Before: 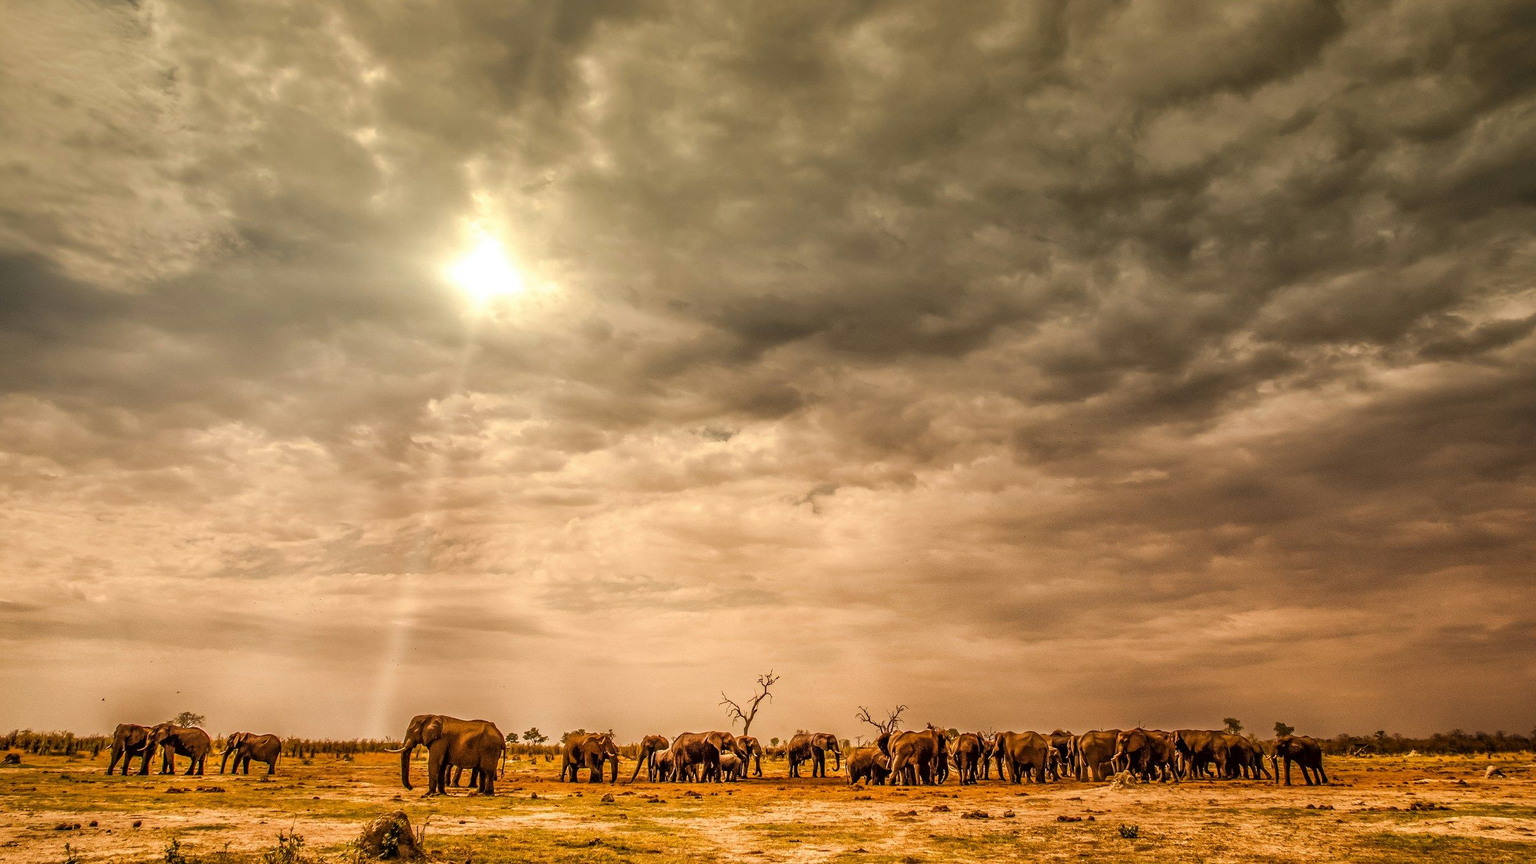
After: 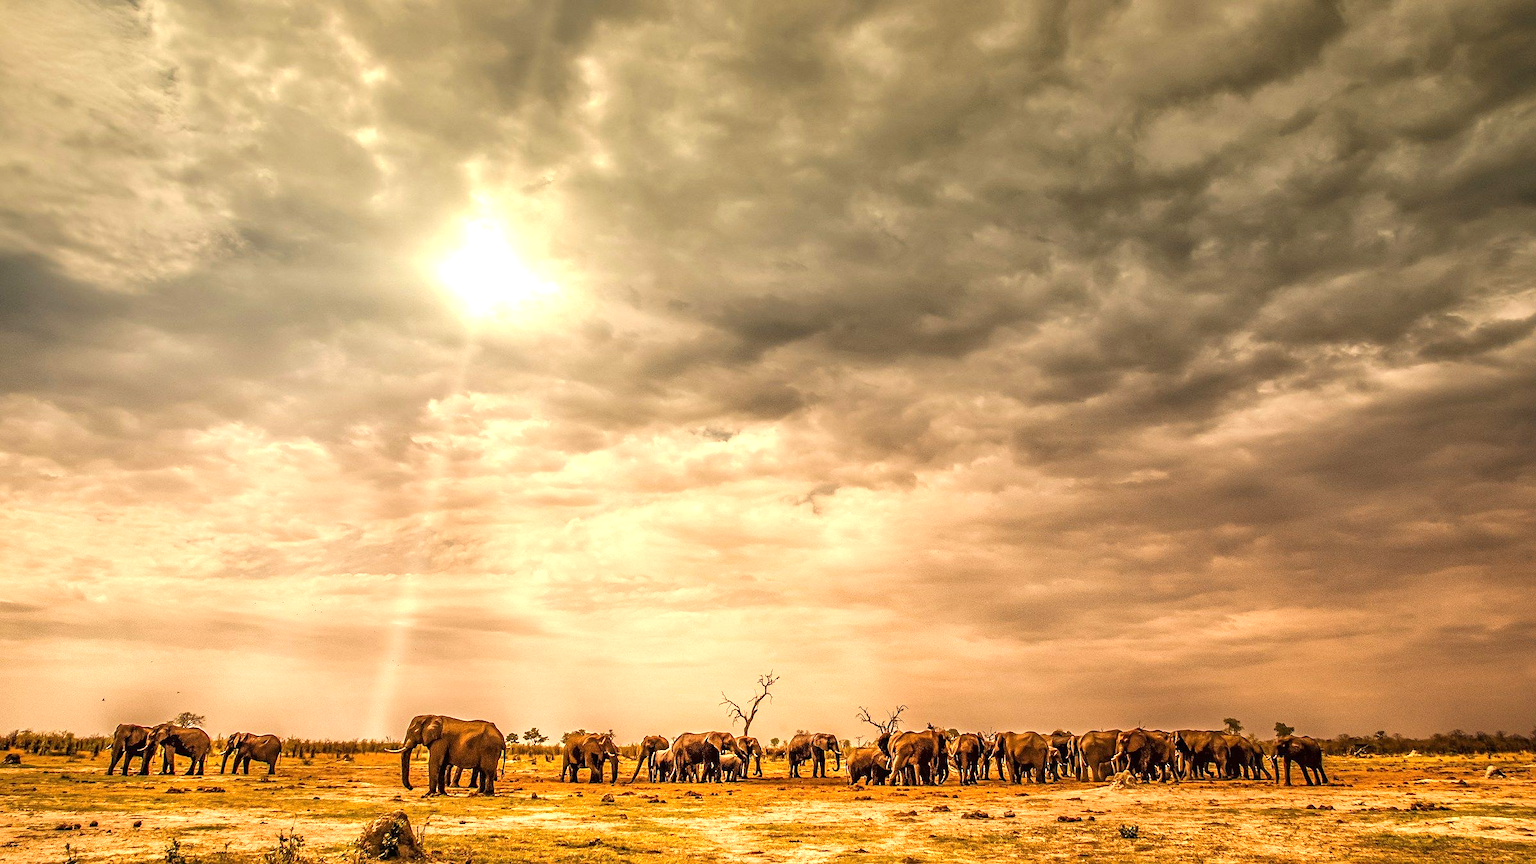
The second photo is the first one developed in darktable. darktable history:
sharpen: amount 0.213
exposure: black level correction 0, exposure 0.693 EV, compensate highlight preservation false
